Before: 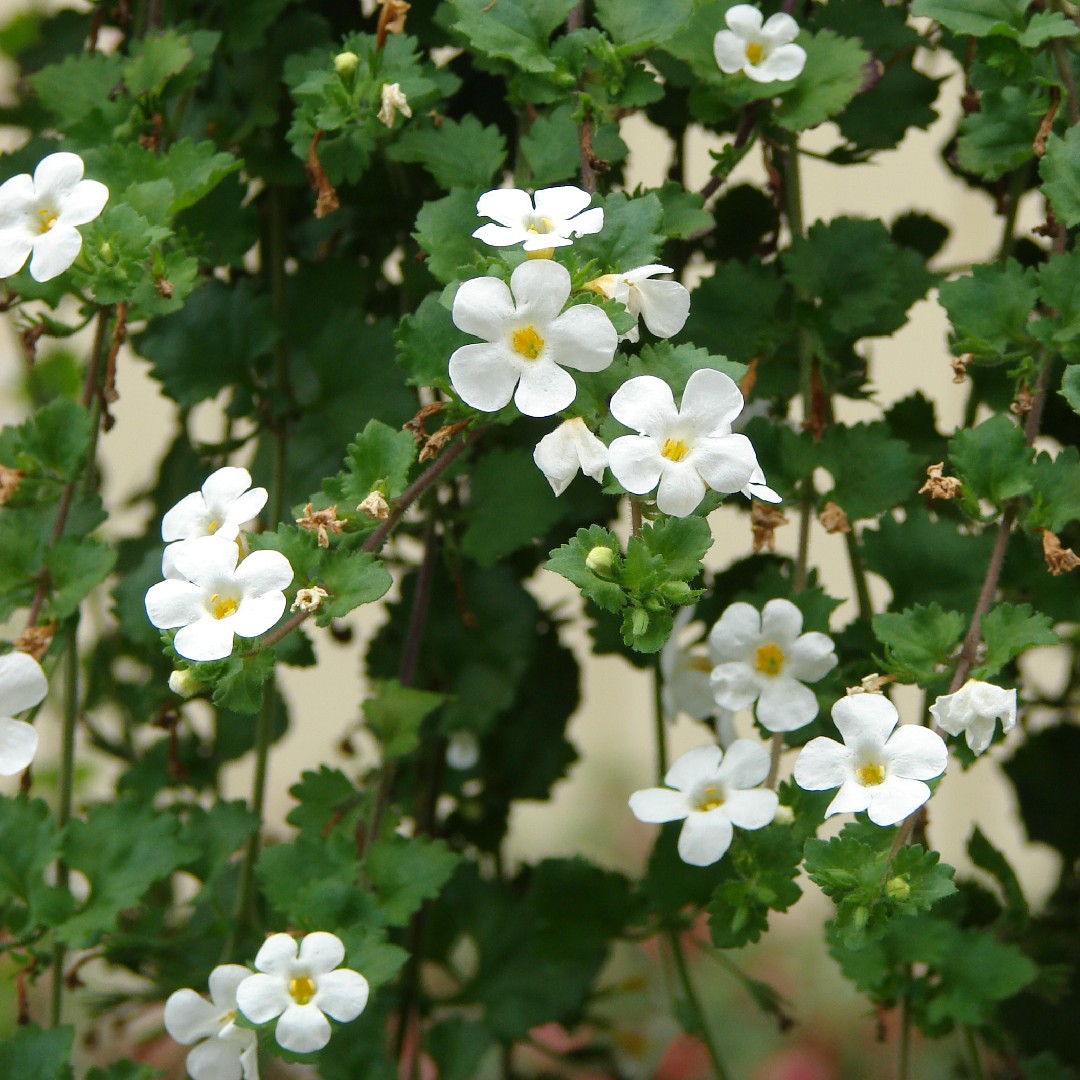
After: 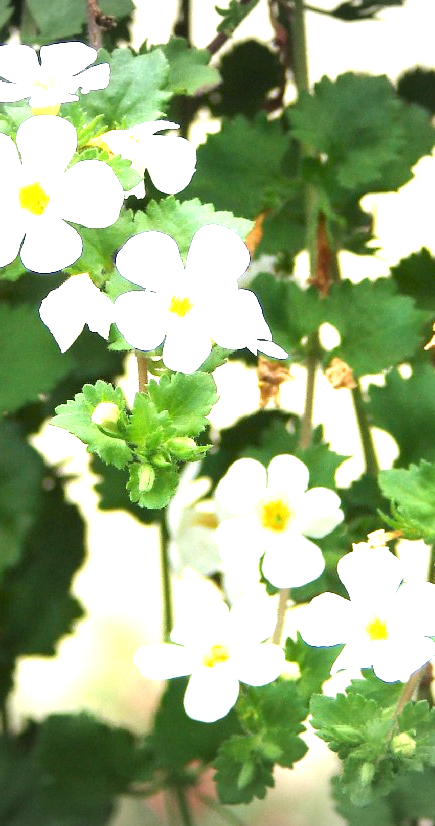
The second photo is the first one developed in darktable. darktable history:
crop: left 45.768%, top 13.342%, right 13.95%, bottom 10.096%
exposure: exposure 1.999 EV, compensate highlight preservation false
vignetting: fall-off start 75.69%, width/height ratio 1.081
